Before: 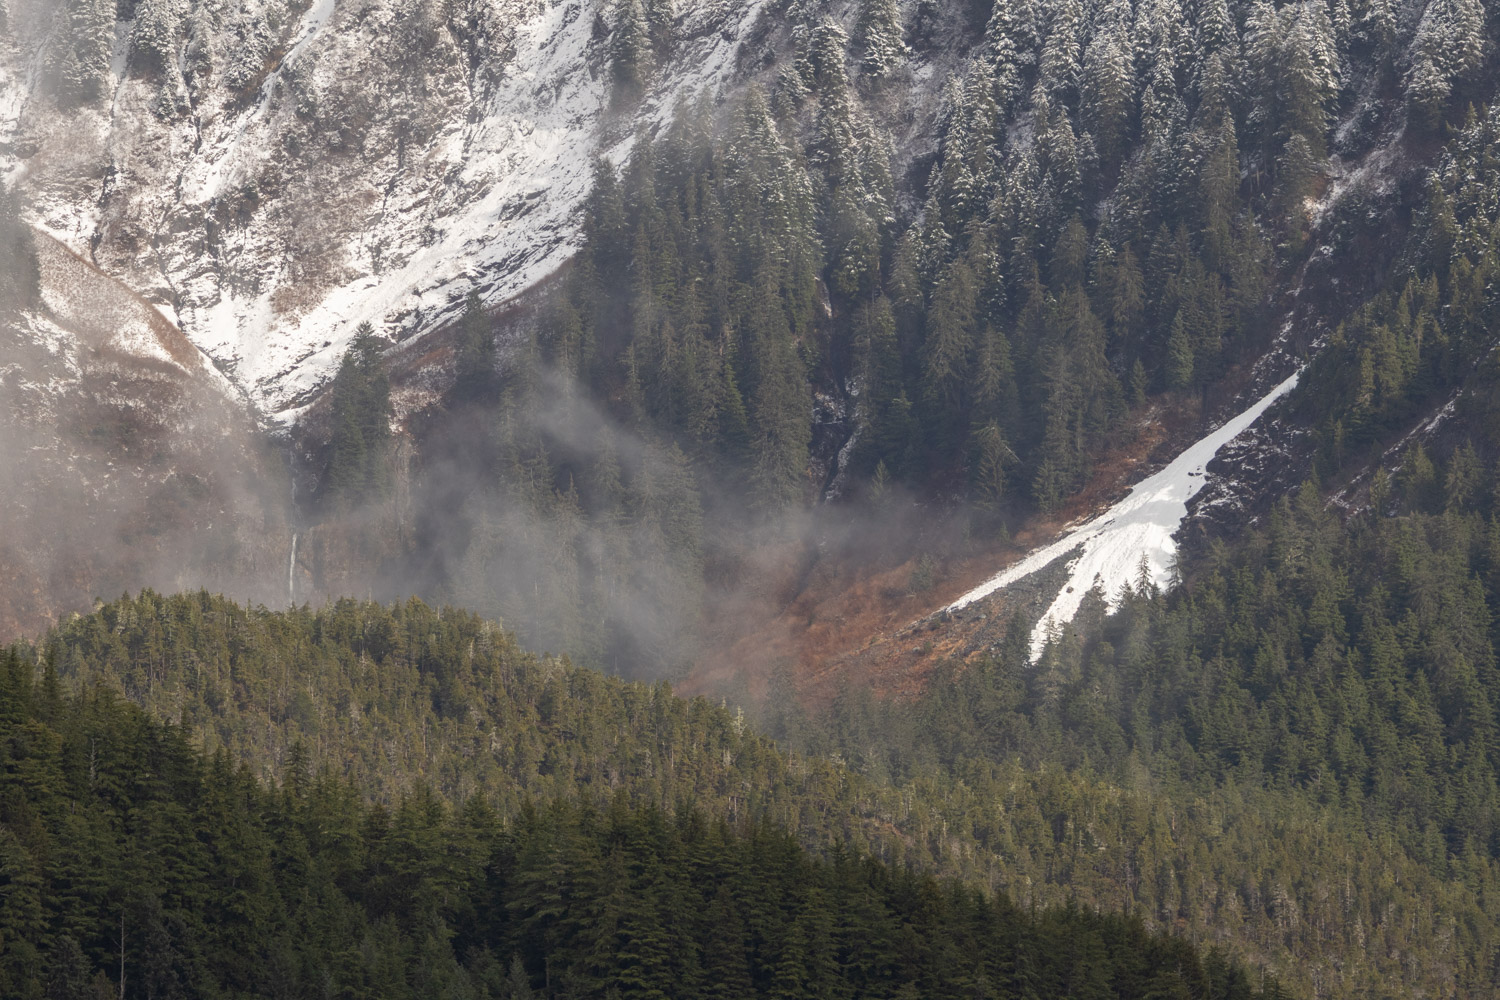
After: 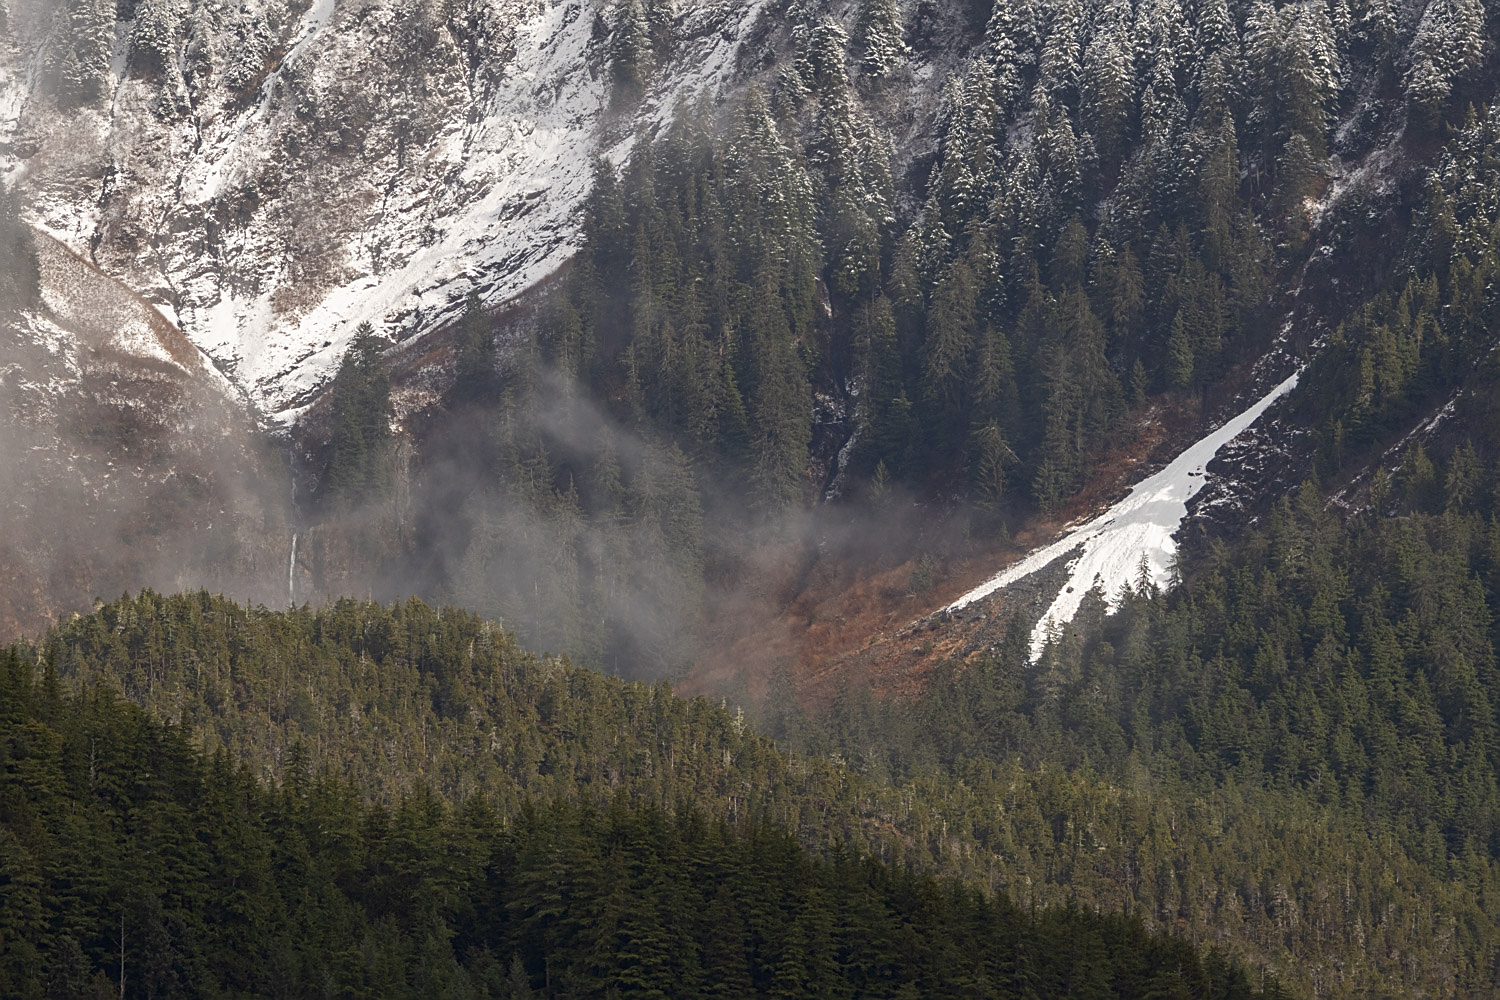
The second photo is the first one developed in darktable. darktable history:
sharpen: on, module defaults
contrast brightness saturation: brightness -0.087
